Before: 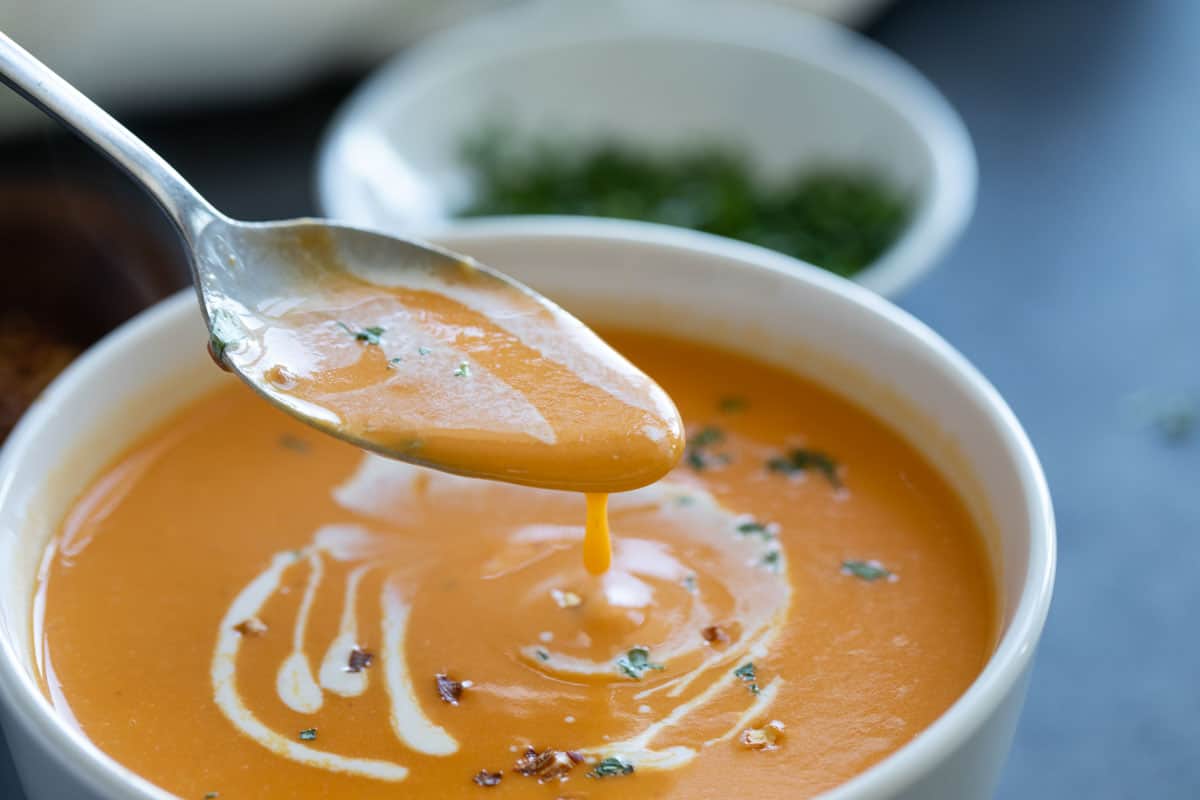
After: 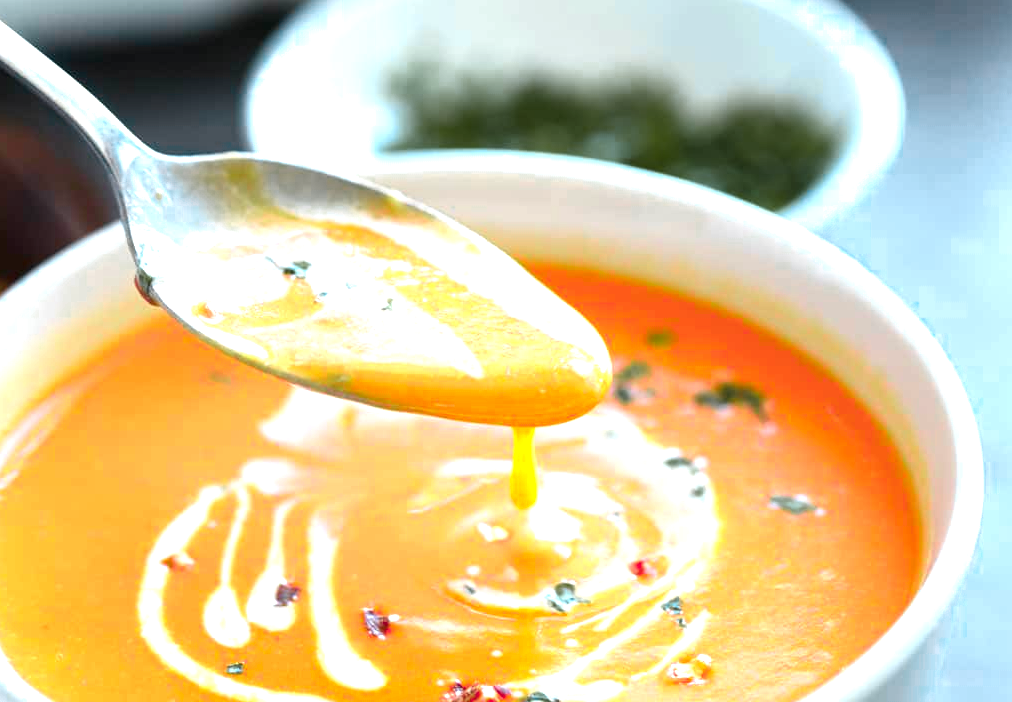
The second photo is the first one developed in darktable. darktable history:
exposure: exposure 1.203 EV, compensate highlight preservation false
crop: left 6.1%, top 8.371%, right 9.536%, bottom 3.799%
color zones: curves: ch0 [(0, 0.533) (0.126, 0.533) (0.234, 0.533) (0.368, 0.357) (0.5, 0.5) (0.625, 0.5) (0.74, 0.637) (0.875, 0.5)]; ch1 [(0.004, 0.708) (0.129, 0.662) (0.25, 0.5) (0.375, 0.331) (0.496, 0.396) (0.625, 0.649) (0.739, 0.26) (0.875, 0.5) (1, 0.478)]; ch2 [(0, 0.409) (0.132, 0.403) (0.236, 0.558) (0.379, 0.448) (0.5, 0.5) (0.625, 0.5) (0.691, 0.39) (0.875, 0.5)]
